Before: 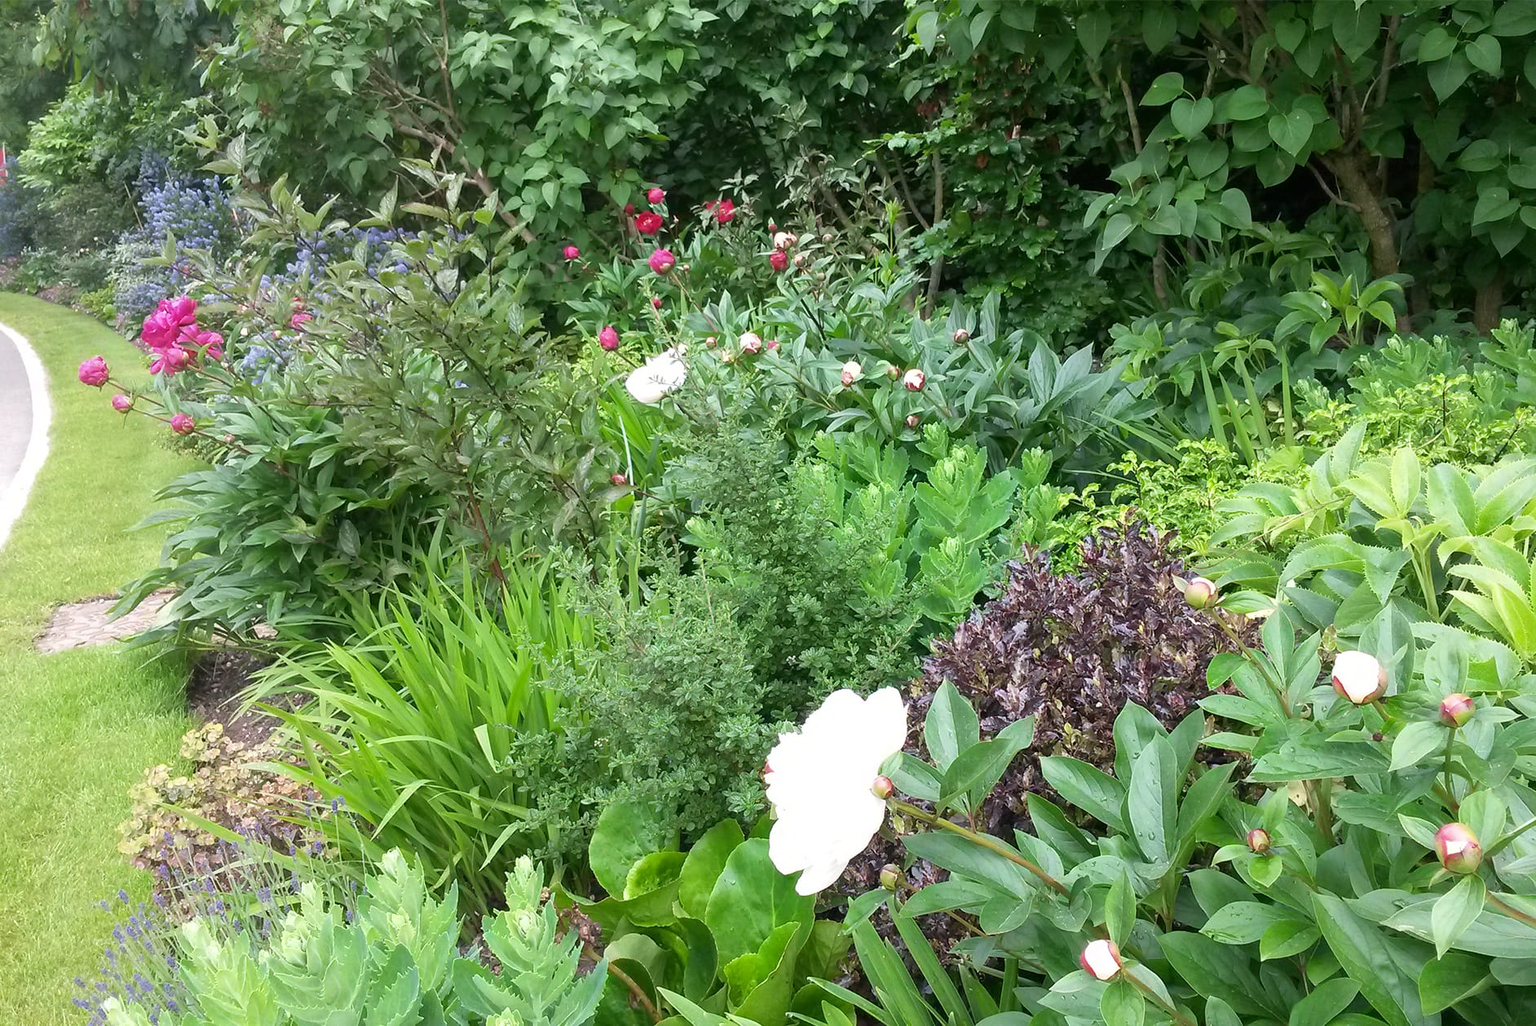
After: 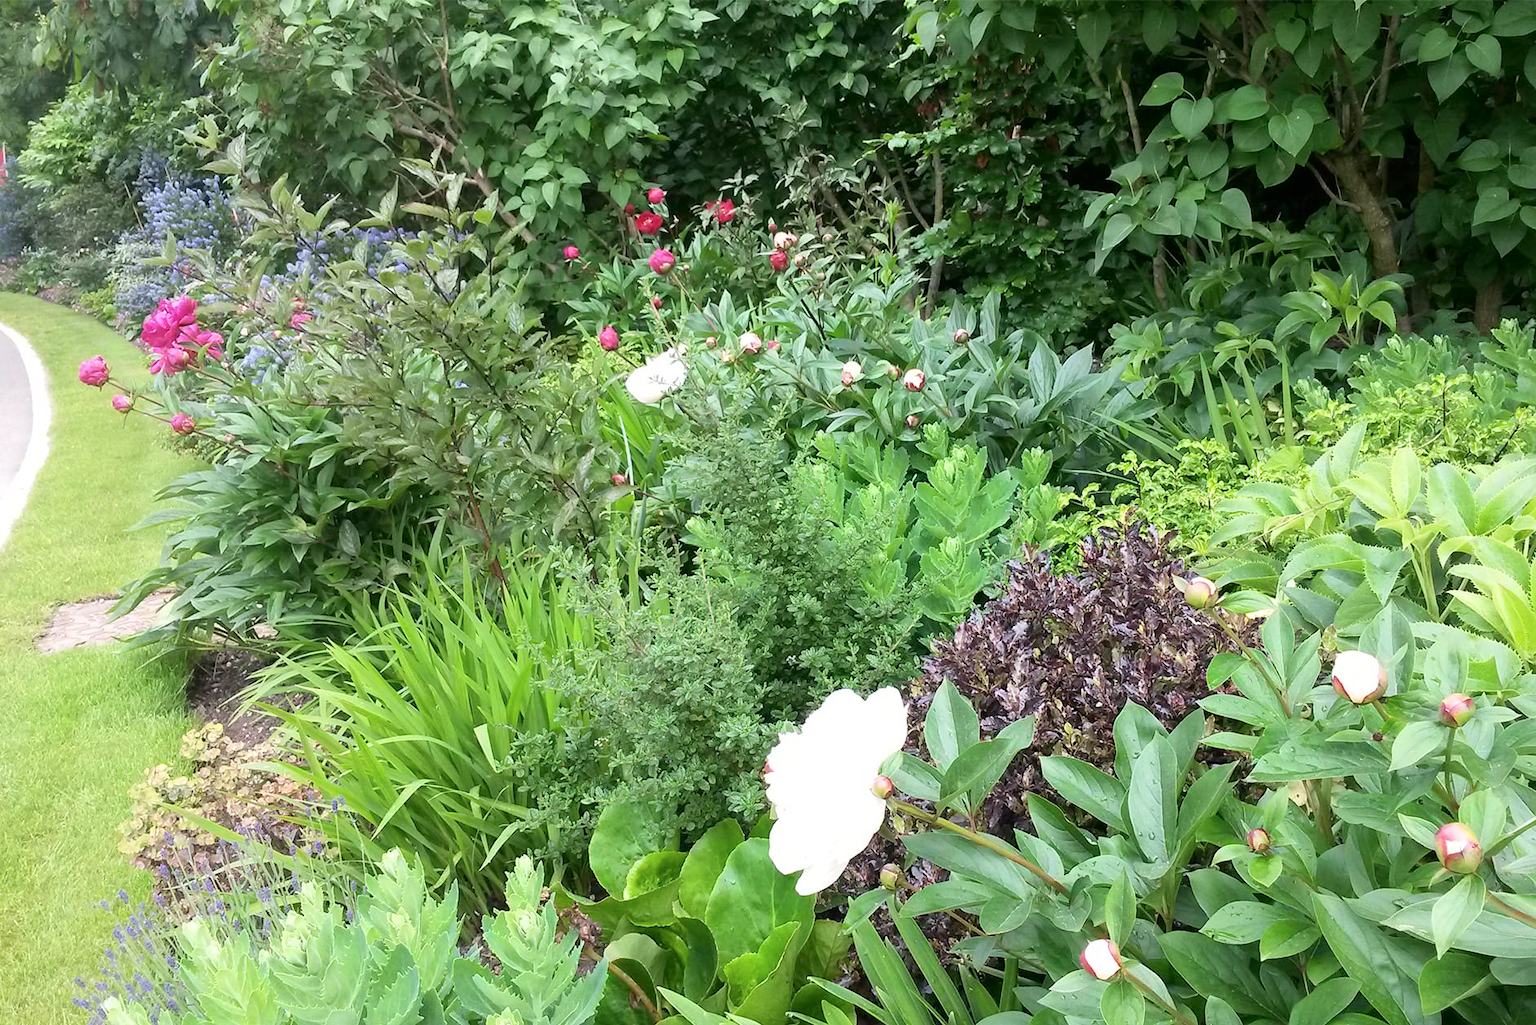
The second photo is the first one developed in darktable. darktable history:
tone curve: curves: ch0 [(0, 0) (0.004, 0.002) (0.02, 0.013) (0.218, 0.218) (0.664, 0.718) (0.832, 0.873) (1, 1)], color space Lab, independent channels, preserve colors none
